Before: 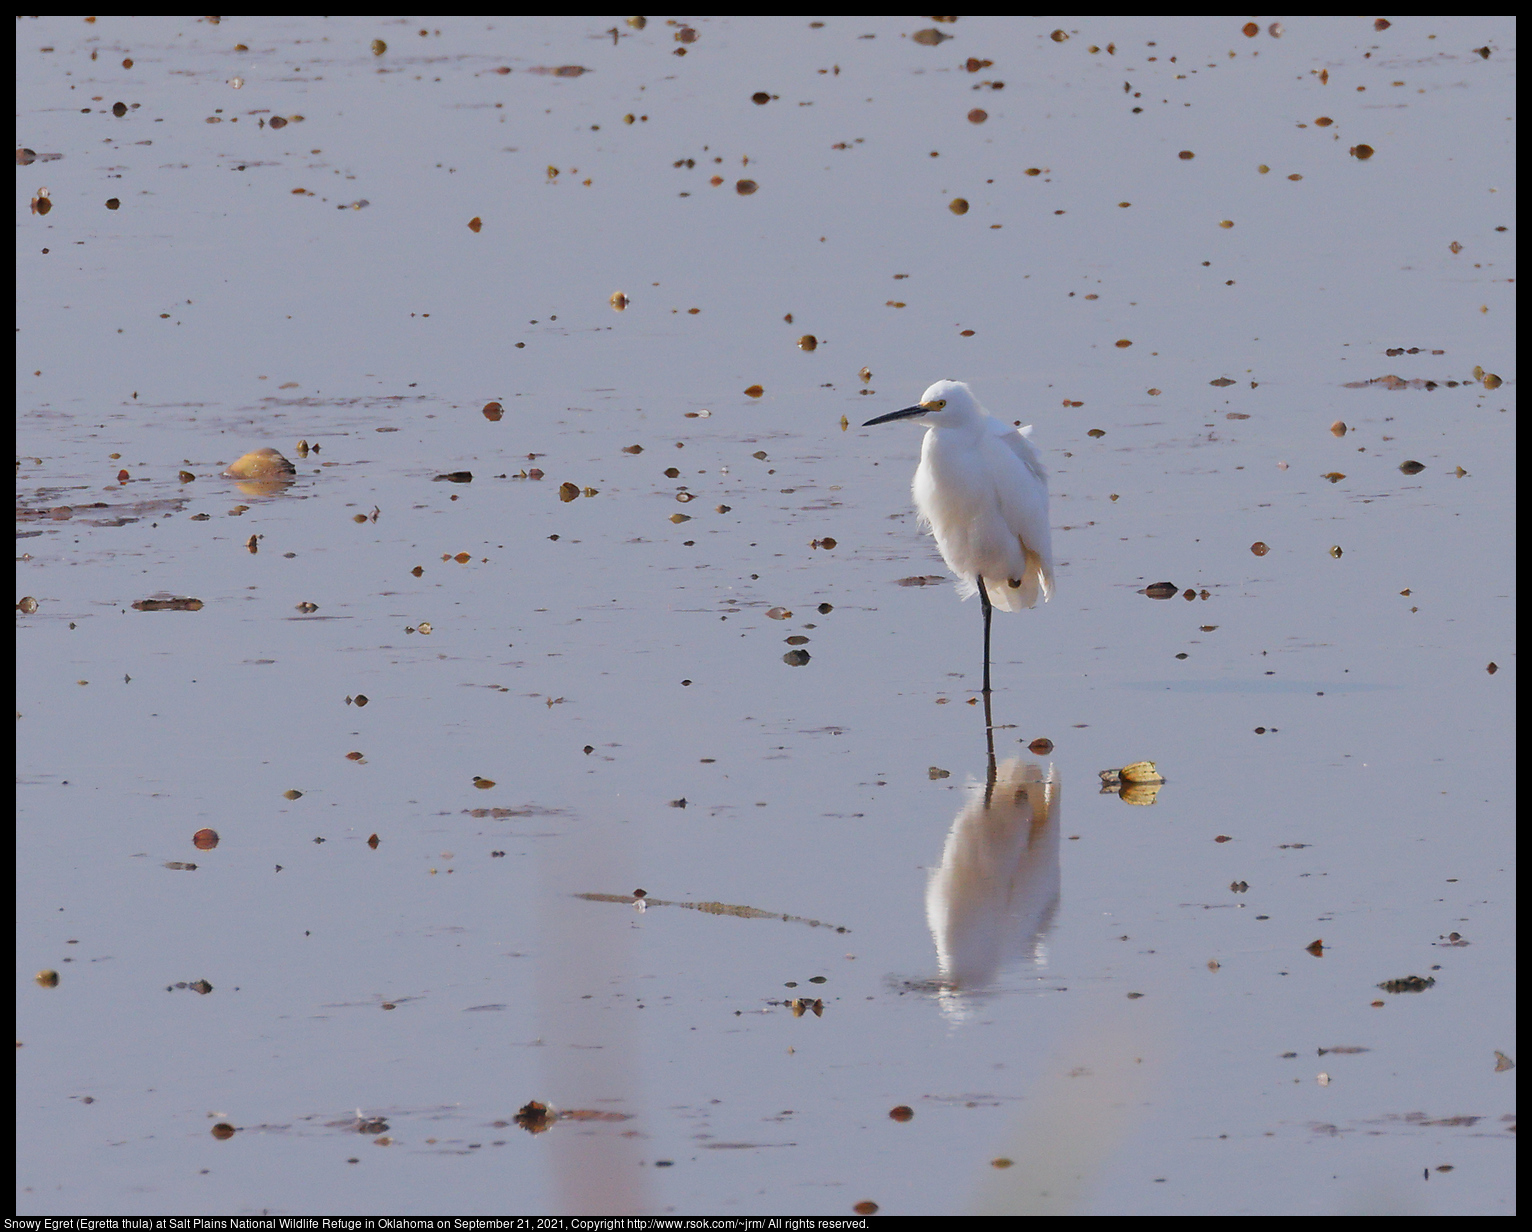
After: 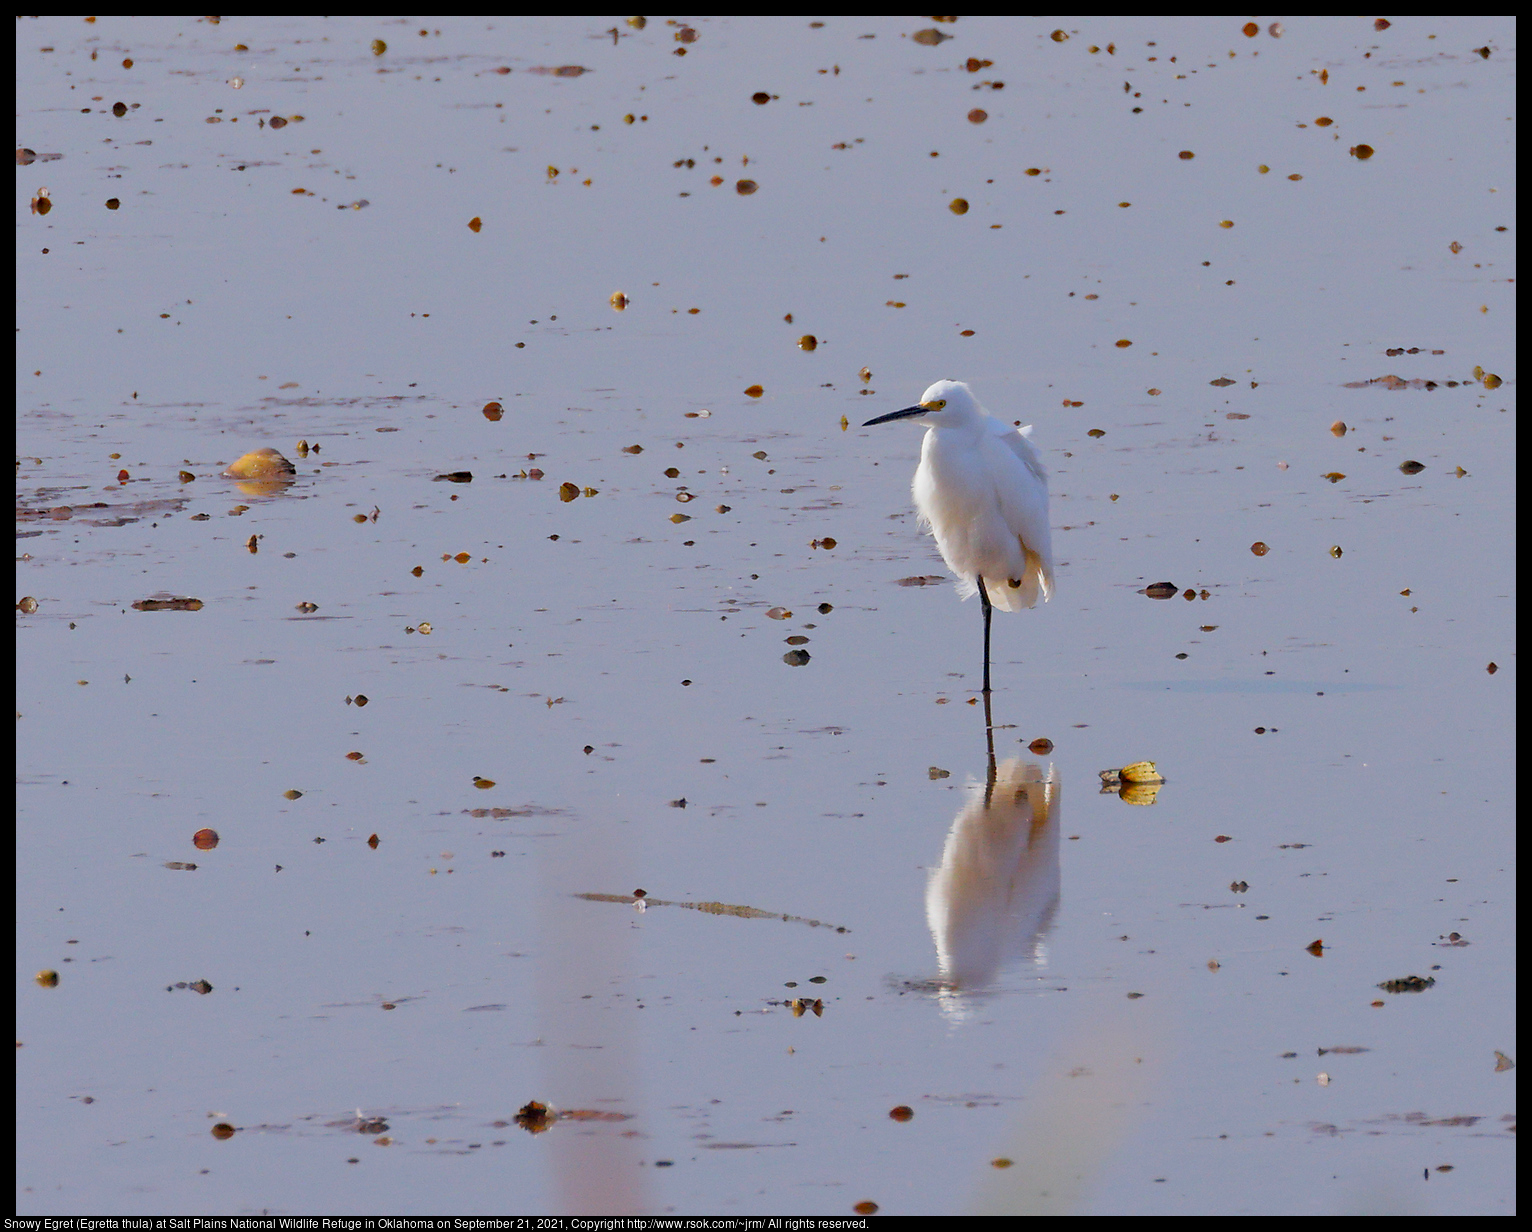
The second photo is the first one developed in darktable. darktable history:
exposure: black level correction 0.011, compensate highlight preservation false
color balance: output saturation 120%
